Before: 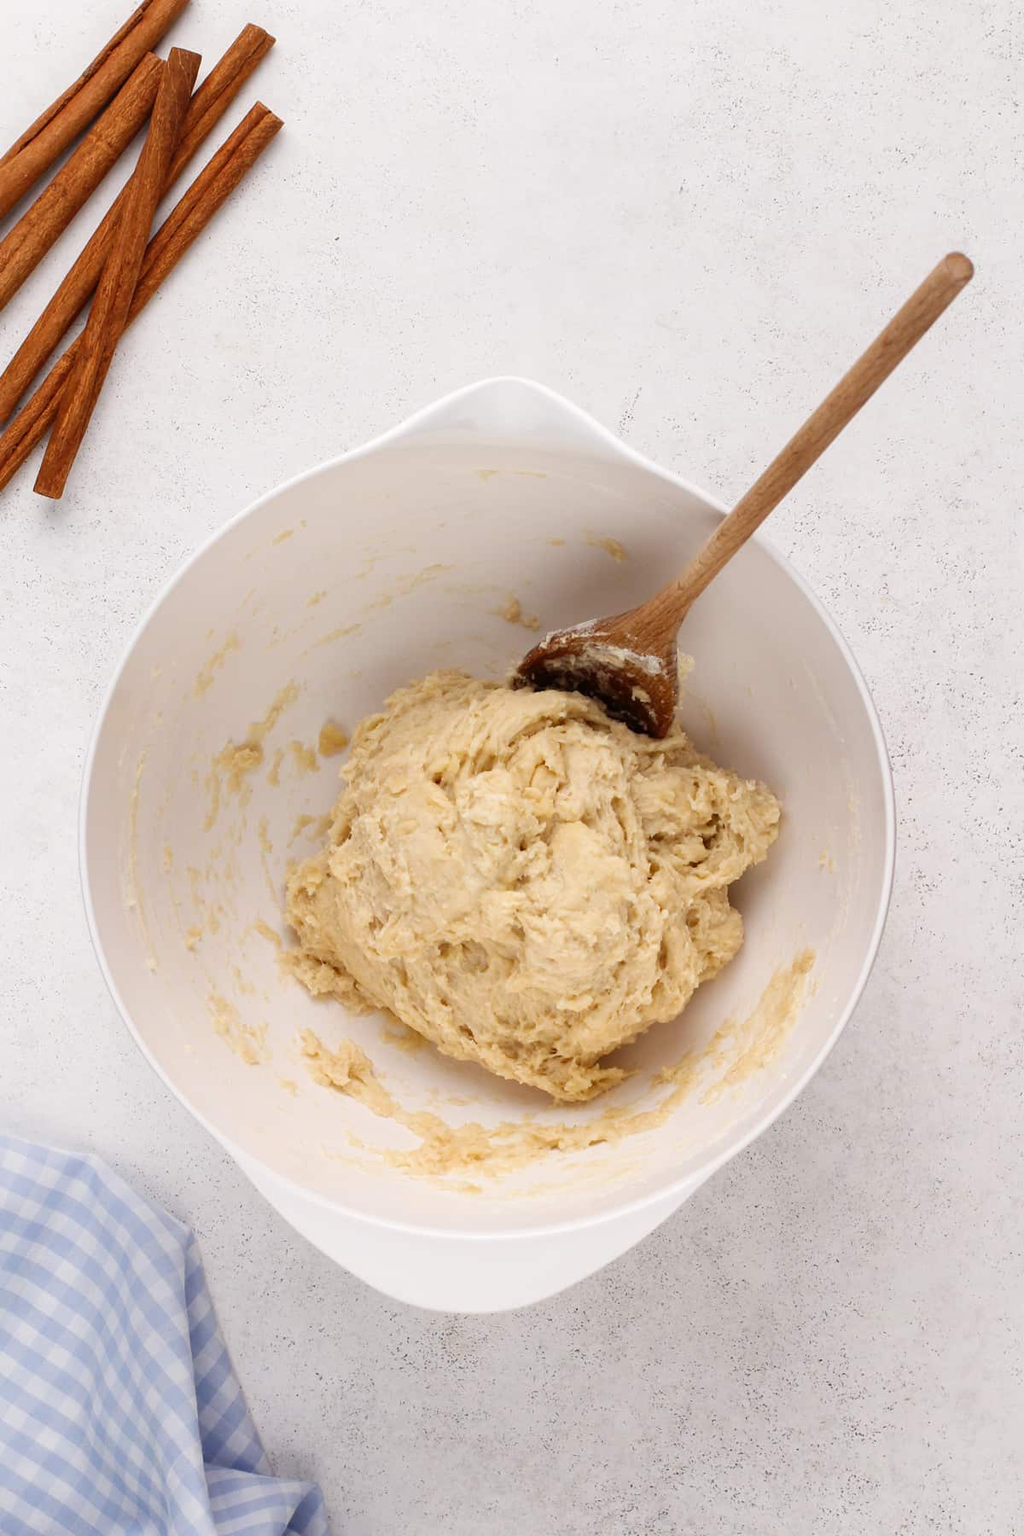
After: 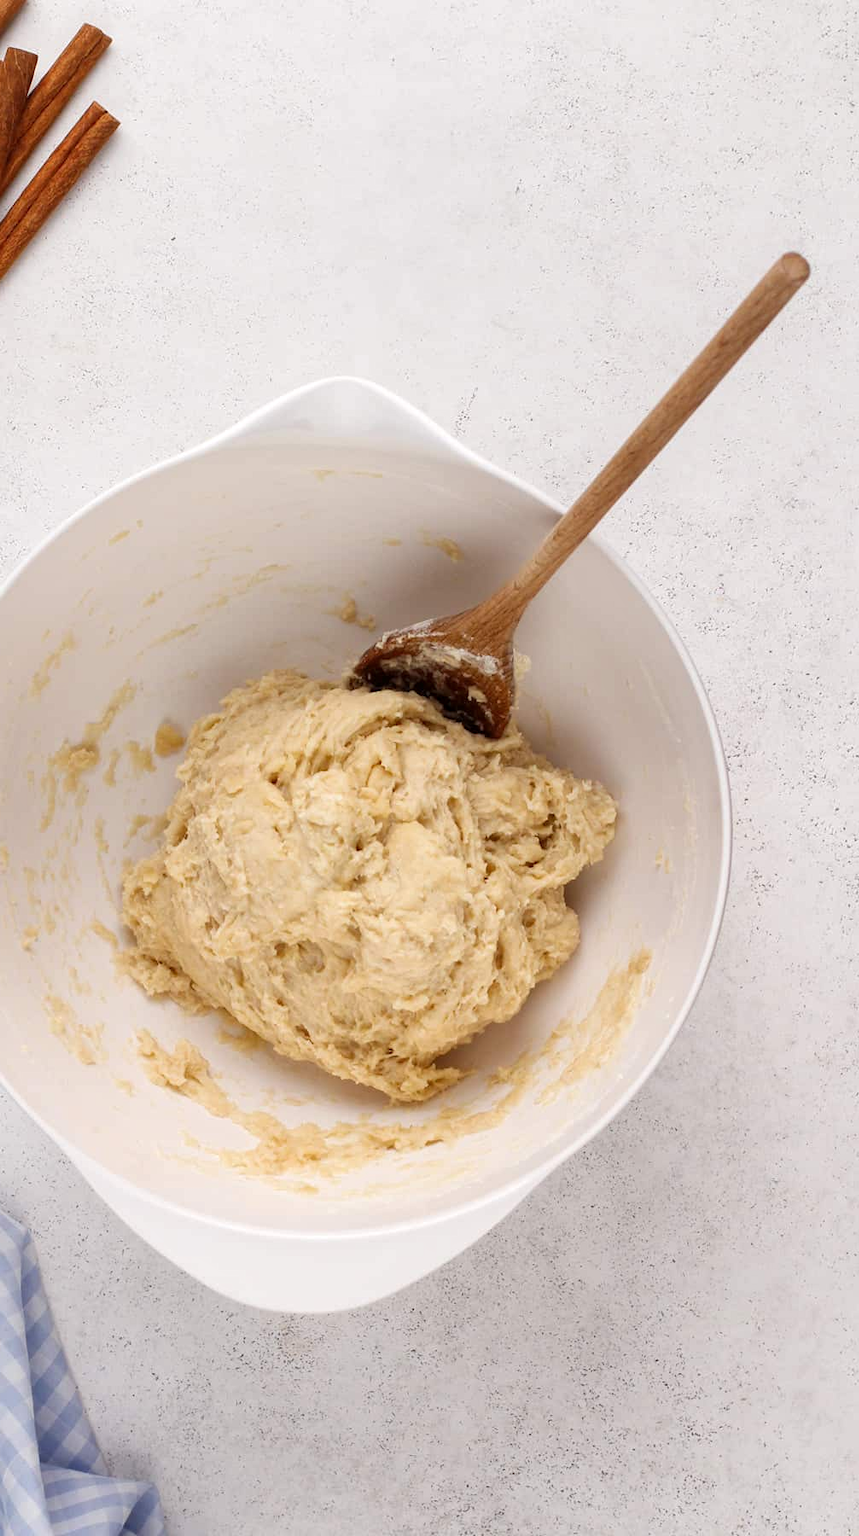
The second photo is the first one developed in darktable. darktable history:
local contrast: highlights 100%, shadows 97%, detail 119%, midtone range 0.2
crop: left 16.054%
